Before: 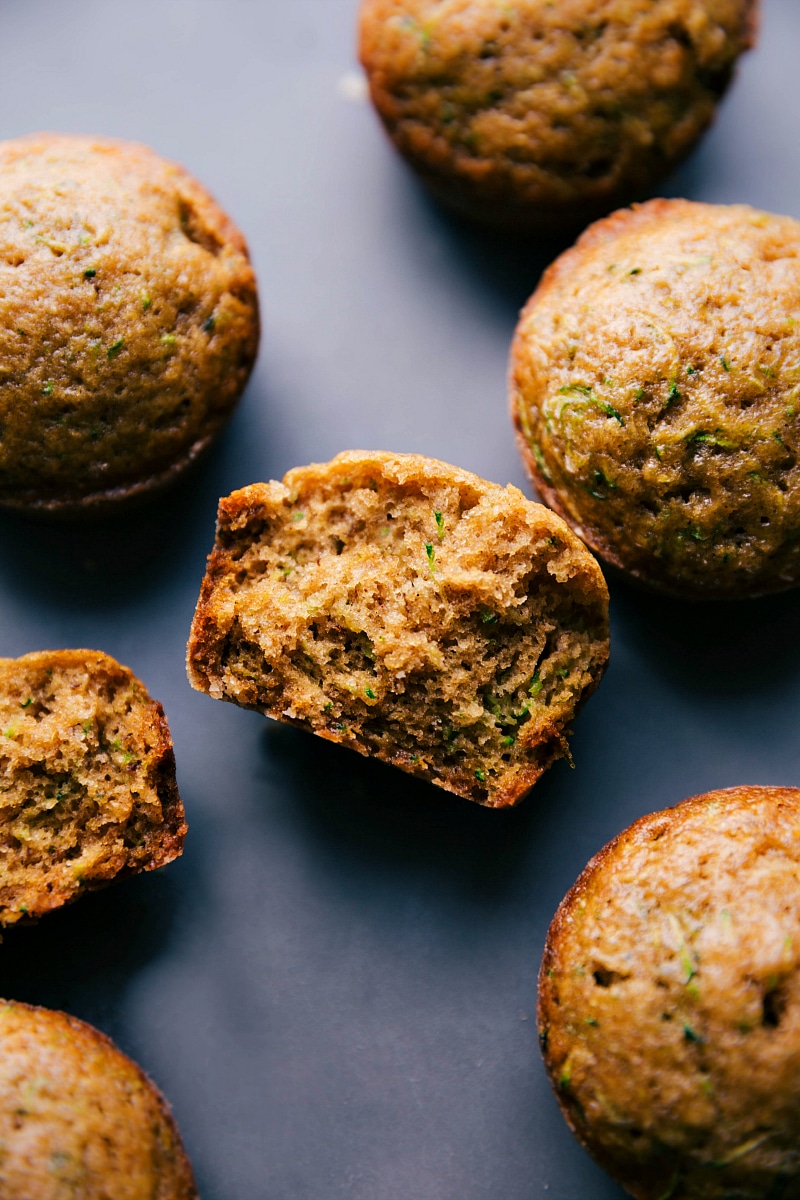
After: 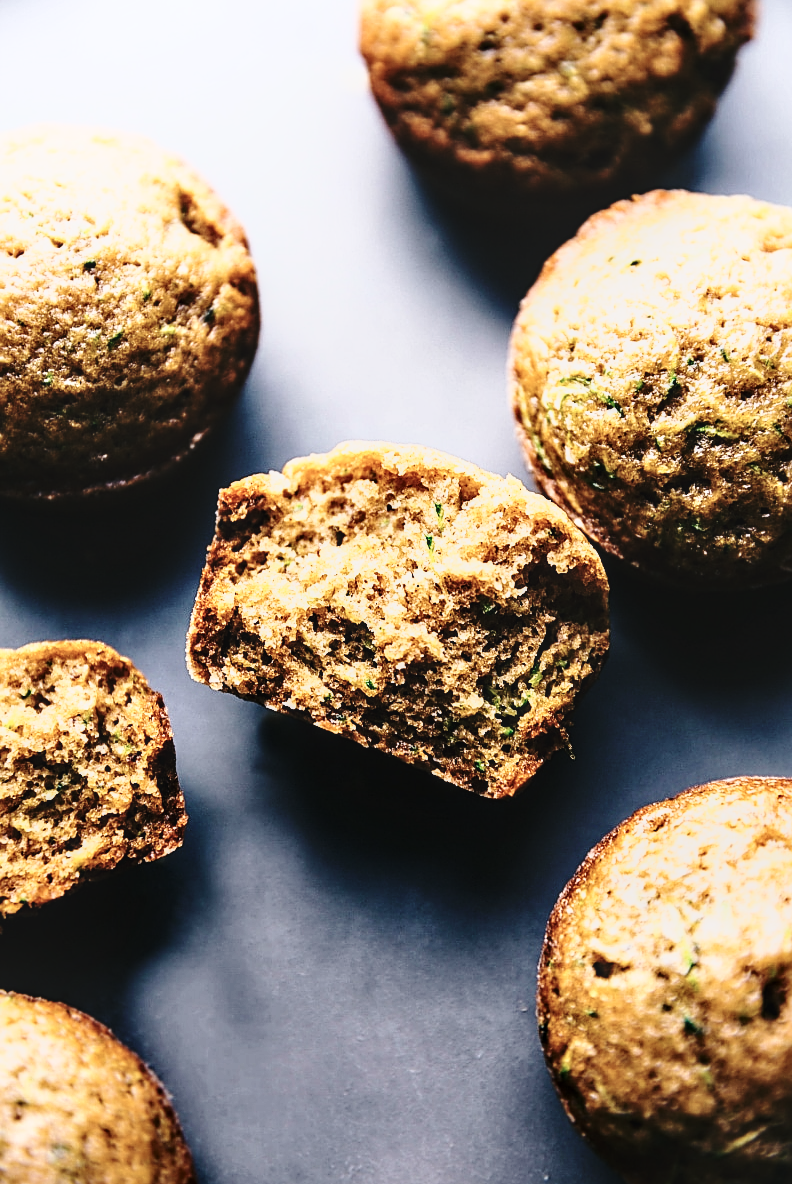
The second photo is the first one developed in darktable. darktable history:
contrast brightness saturation: contrast 0.099, saturation -0.355
tone curve: curves: ch0 [(0, 0) (0.003, 0.002) (0.011, 0.009) (0.025, 0.02) (0.044, 0.036) (0.069, 0.057) (0.1, 0.081) (0.136, 0.115) (0.177, 0.153) (0.224, 0.202) (0.277, 0.264) (0.335, 0.333) (0.399, 0.409) (0.468, 0.491) (0.543, 0.58) (0.623, 0.675) (0.709, 0.777) (0.801, 0.88) (0.898, 0.98) (1, 1)], color space Lab, independent channels, preserve colors none
crop: top 0.824%, right 0.108%
base curve: curves: ch0 [(0, 0) (0.04, 0.03) (0.133, 0.232) (0.448, 0.748) (0.843, 0.968) (1, 1)], preserve colors none
local contrast: detail 117%
sharpen: on, module defaults
